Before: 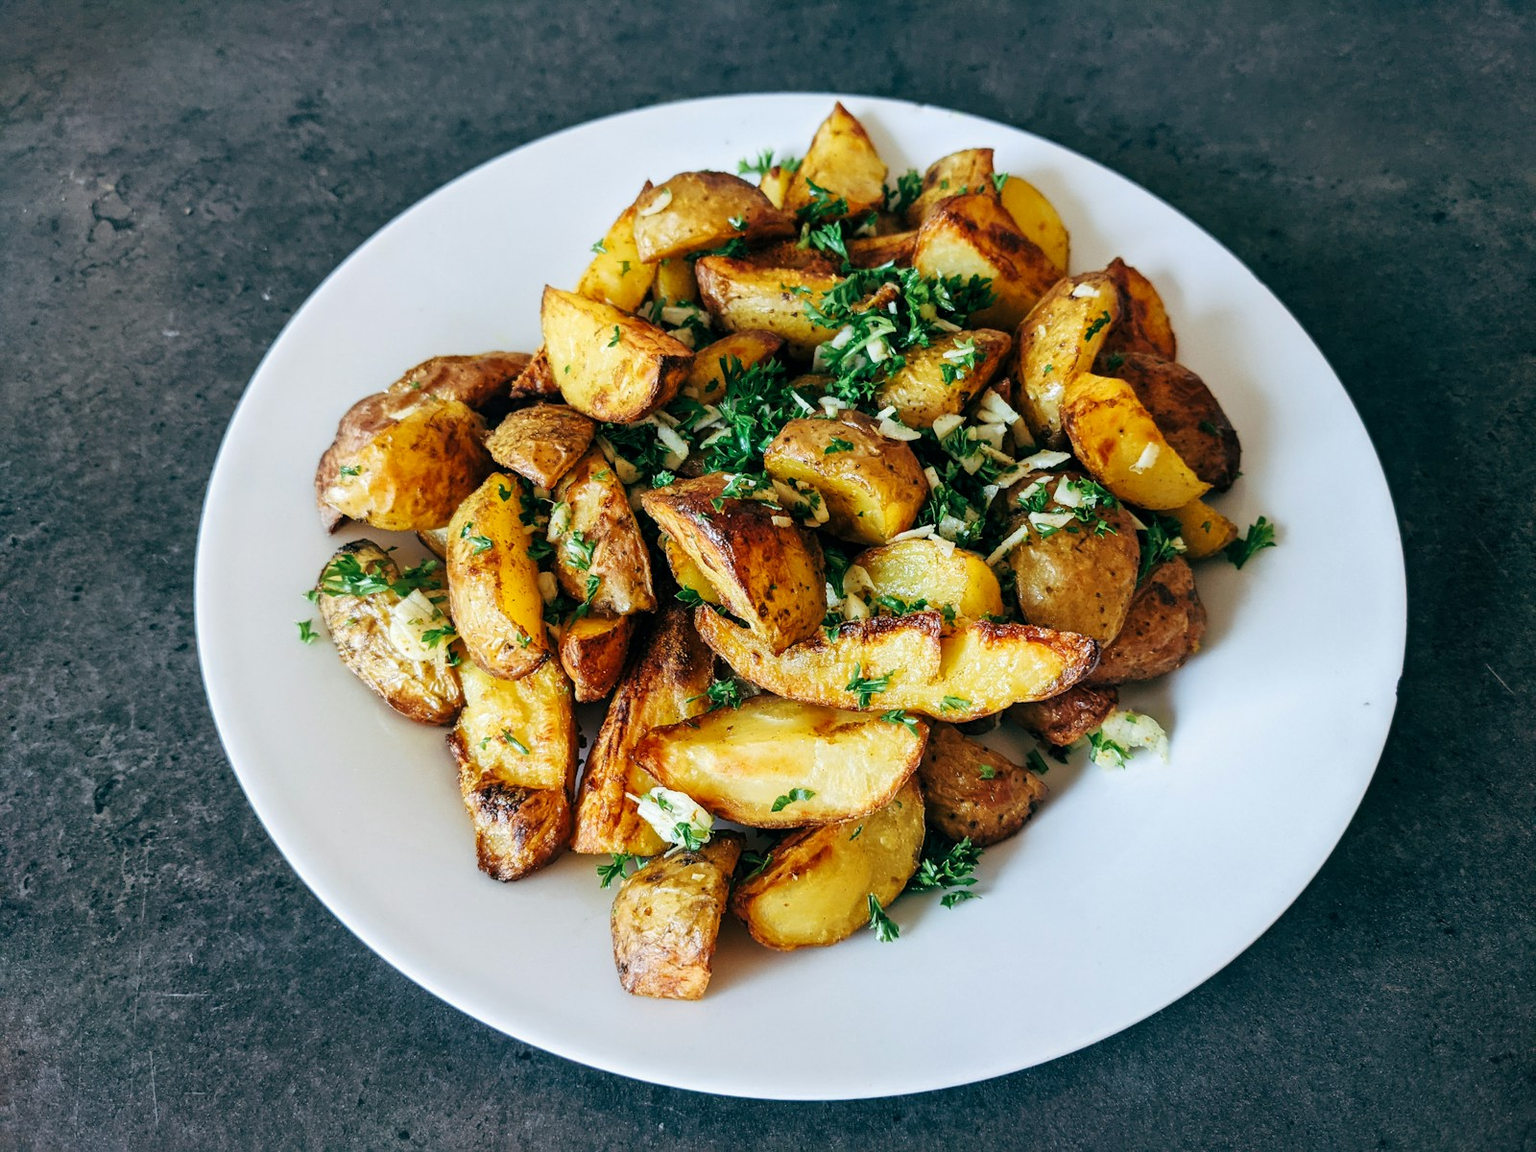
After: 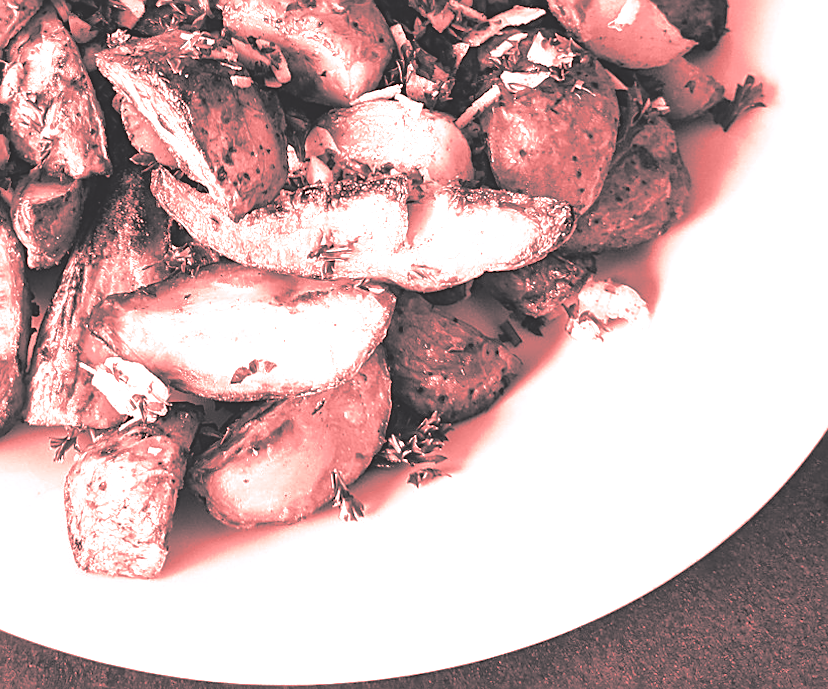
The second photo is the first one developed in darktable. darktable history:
white balance: red 1.05, blue 1.072
sharpen: on, module defaults
crop: left 34.479%, top 38.822%, right 13.718%, bottom 5.172%
colorize: saturation 60%, source mix 100%
split-toning: shadows › hue 186.43°, highlights › hue 49.29°, compress 30.29%
rotate and perspective: lens shift (horizontal) -0.055, automatic cropping off
